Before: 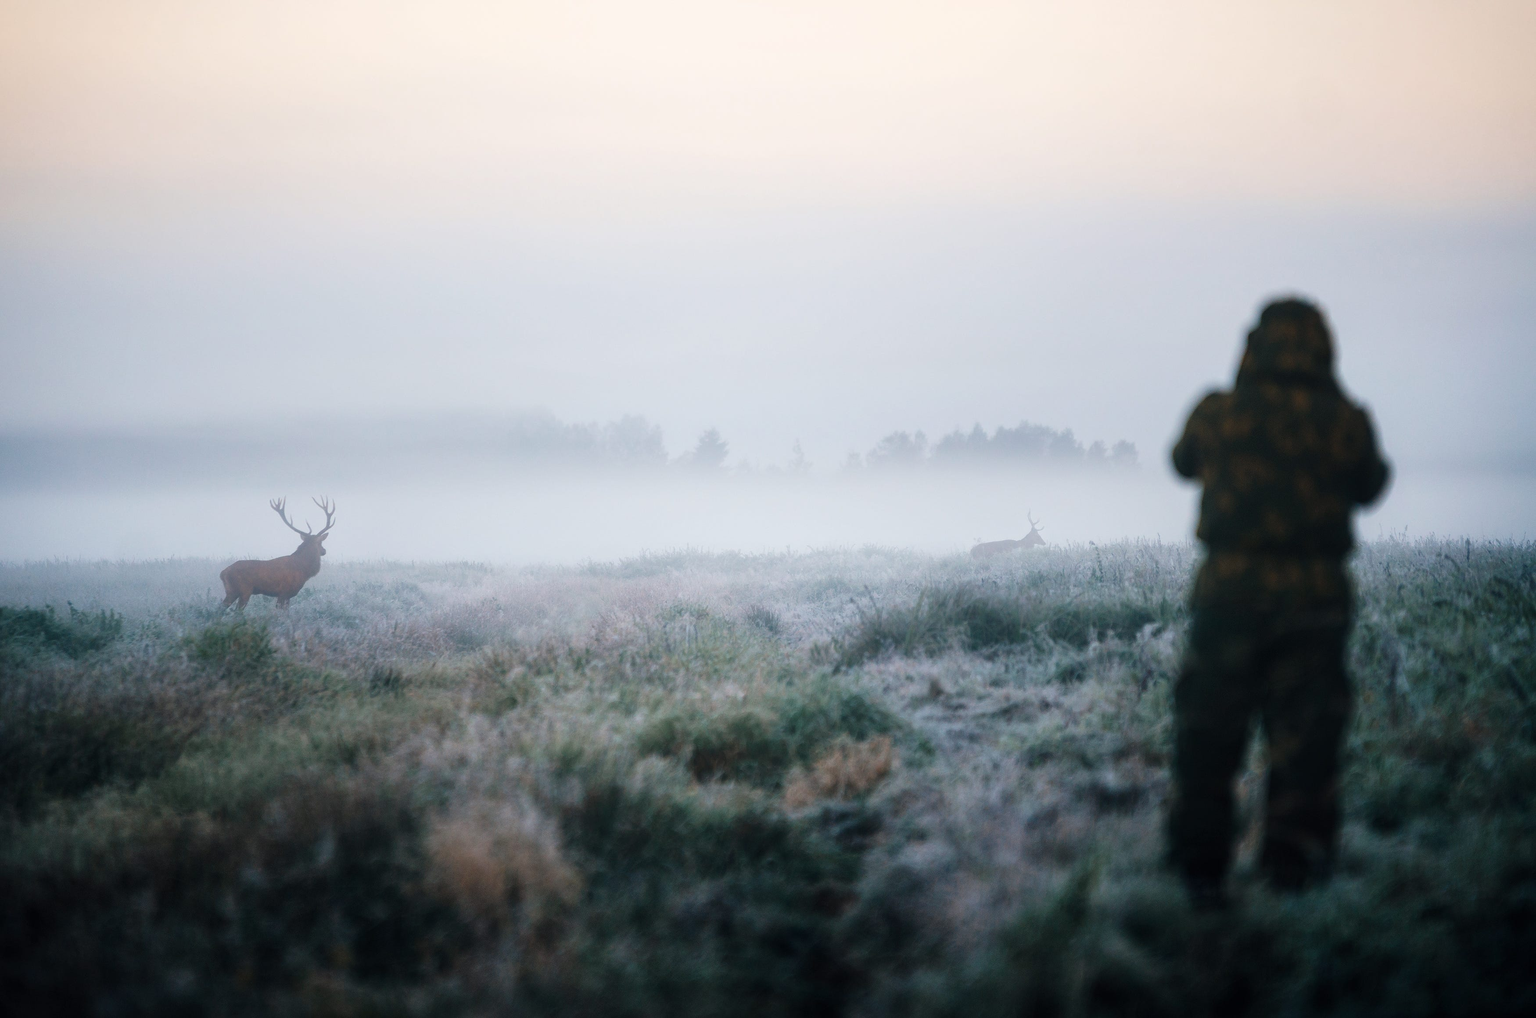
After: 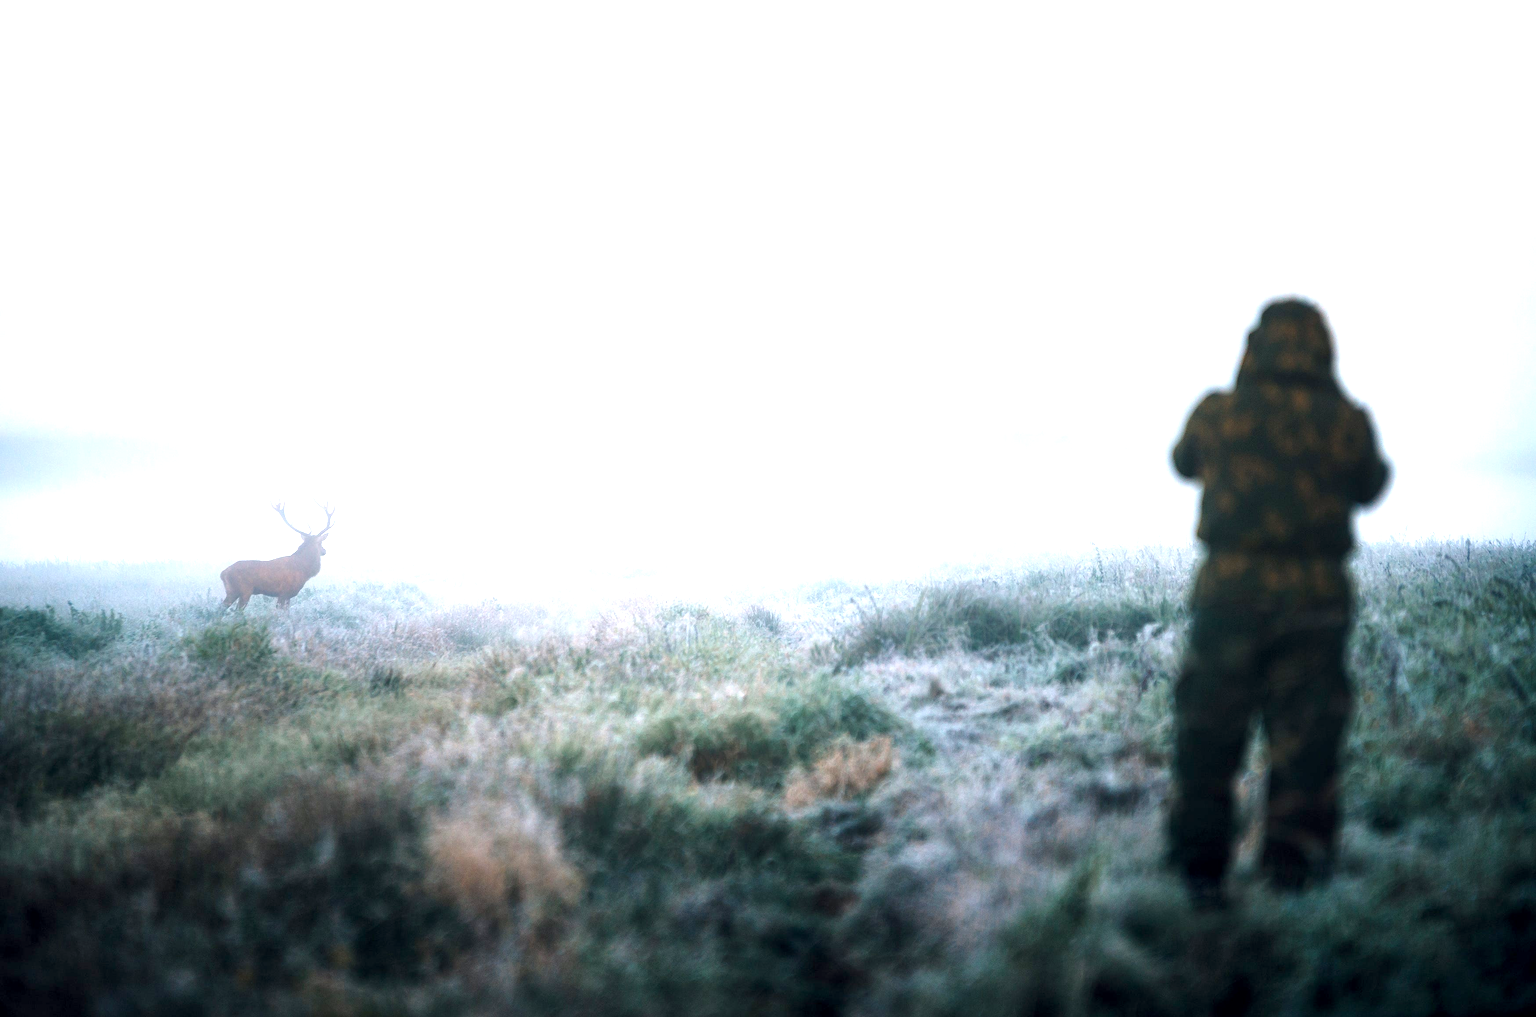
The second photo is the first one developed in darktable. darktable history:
exposure: black level correction 0.002, exposure 1.324 EV, compensate exposure bias true, compensate highlight preservation false
